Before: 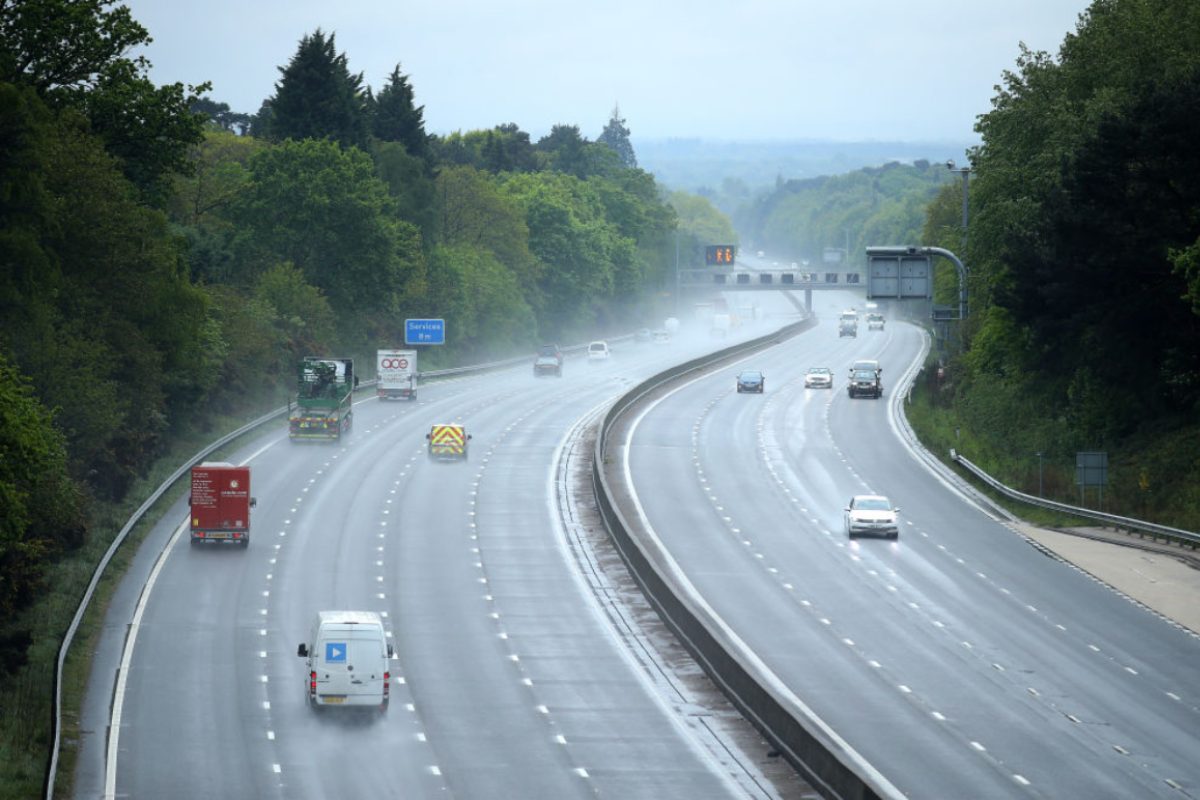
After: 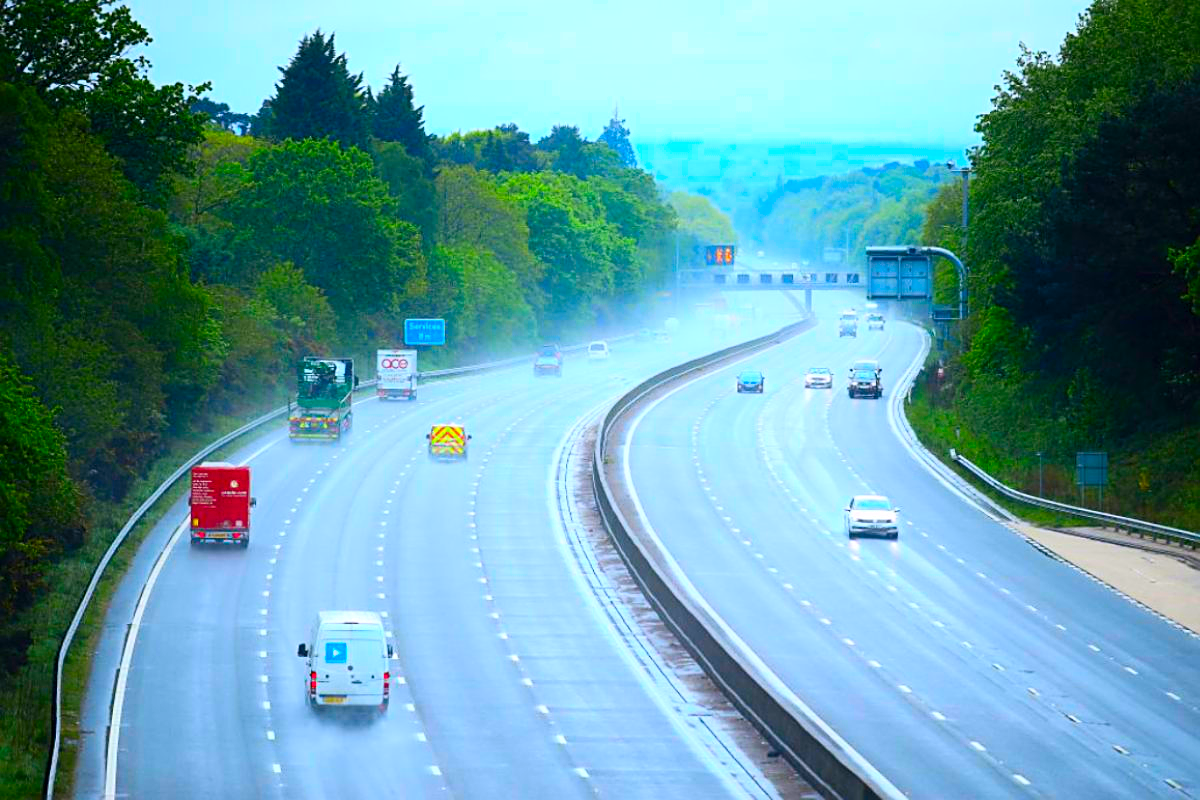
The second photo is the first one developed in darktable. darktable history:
sharpen: on, module defaults
contrast brightness saturation: contrast 0.203, brightness 0.163, saturation 0.218
color correction: highlights a* 1.63, highlights b* -1.88, saturation 2.48
